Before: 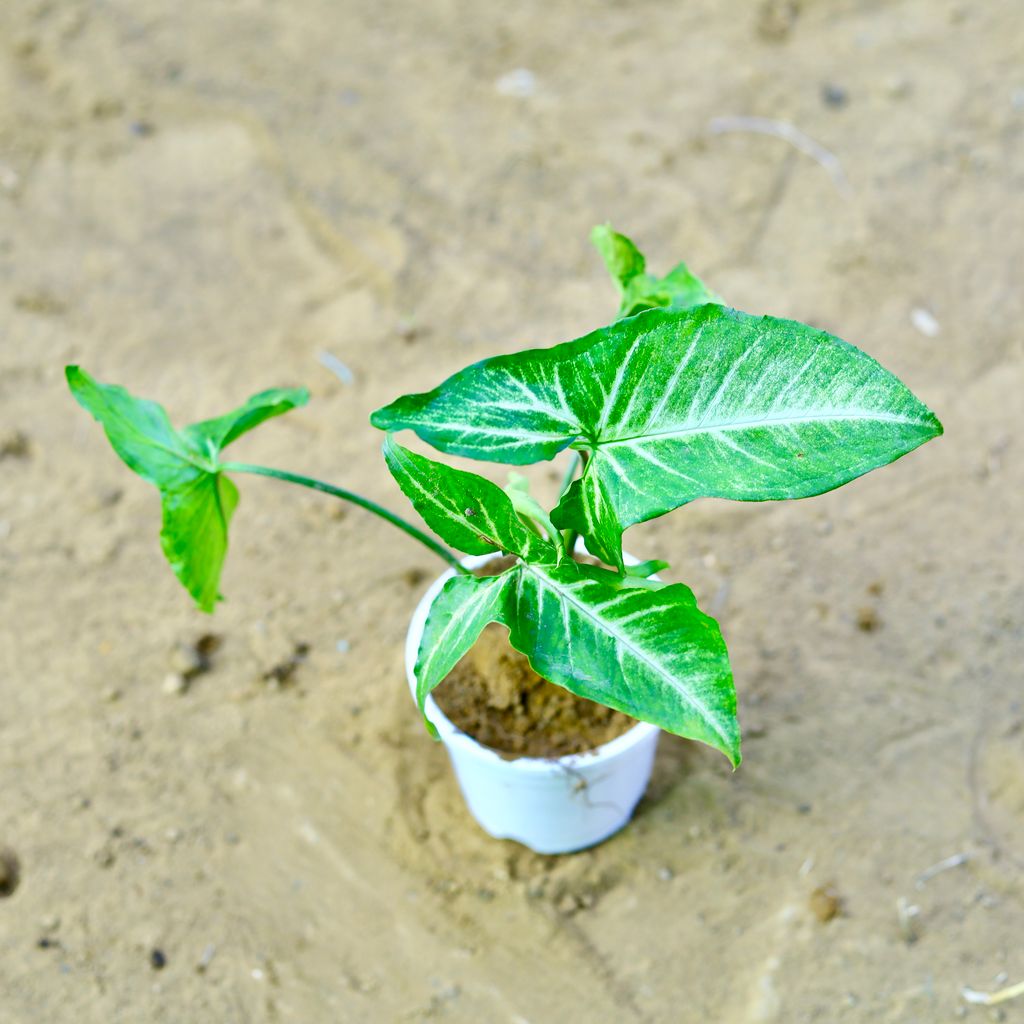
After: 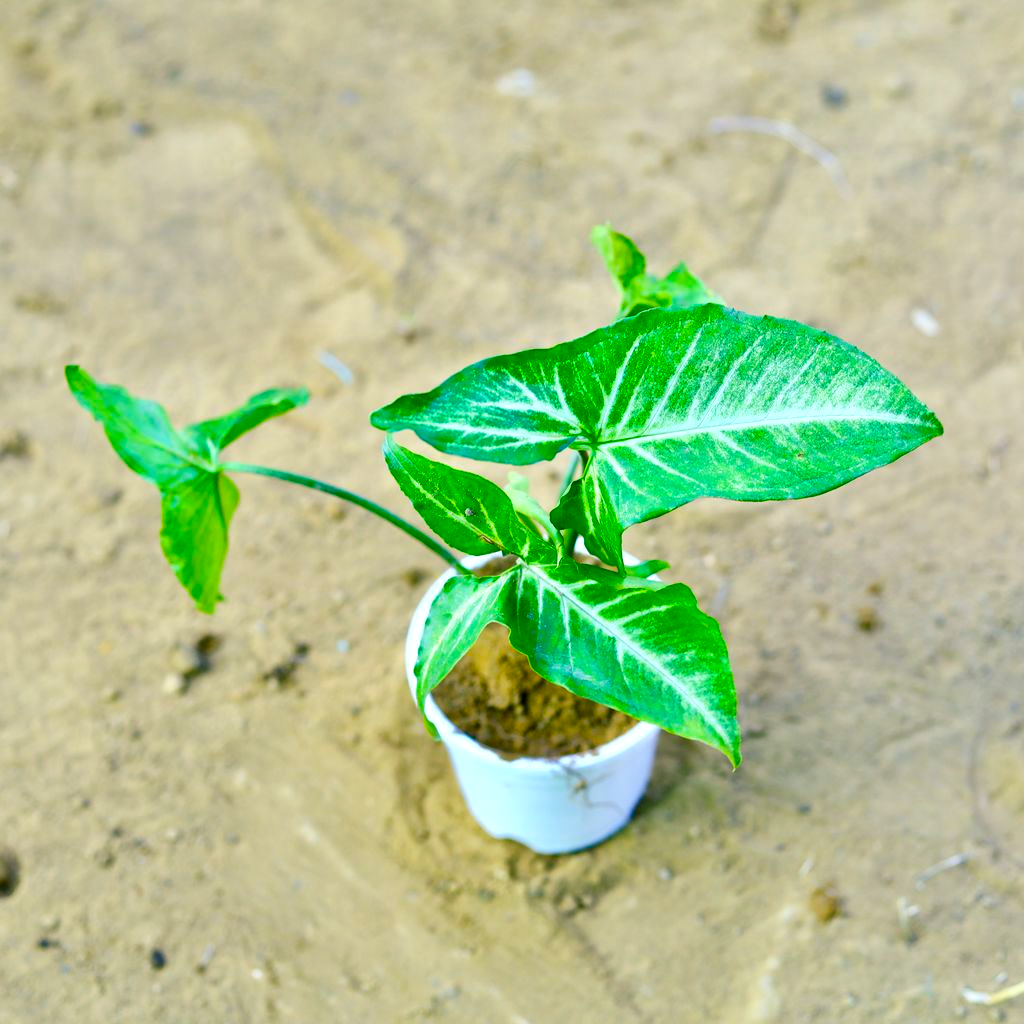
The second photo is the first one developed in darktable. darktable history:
color balance rgb: shadows lift › chroma 7.11%, shadows lift › hue 243.68°, perceptual saturation grading › global saturation 29.732%, contrast 5.022%
